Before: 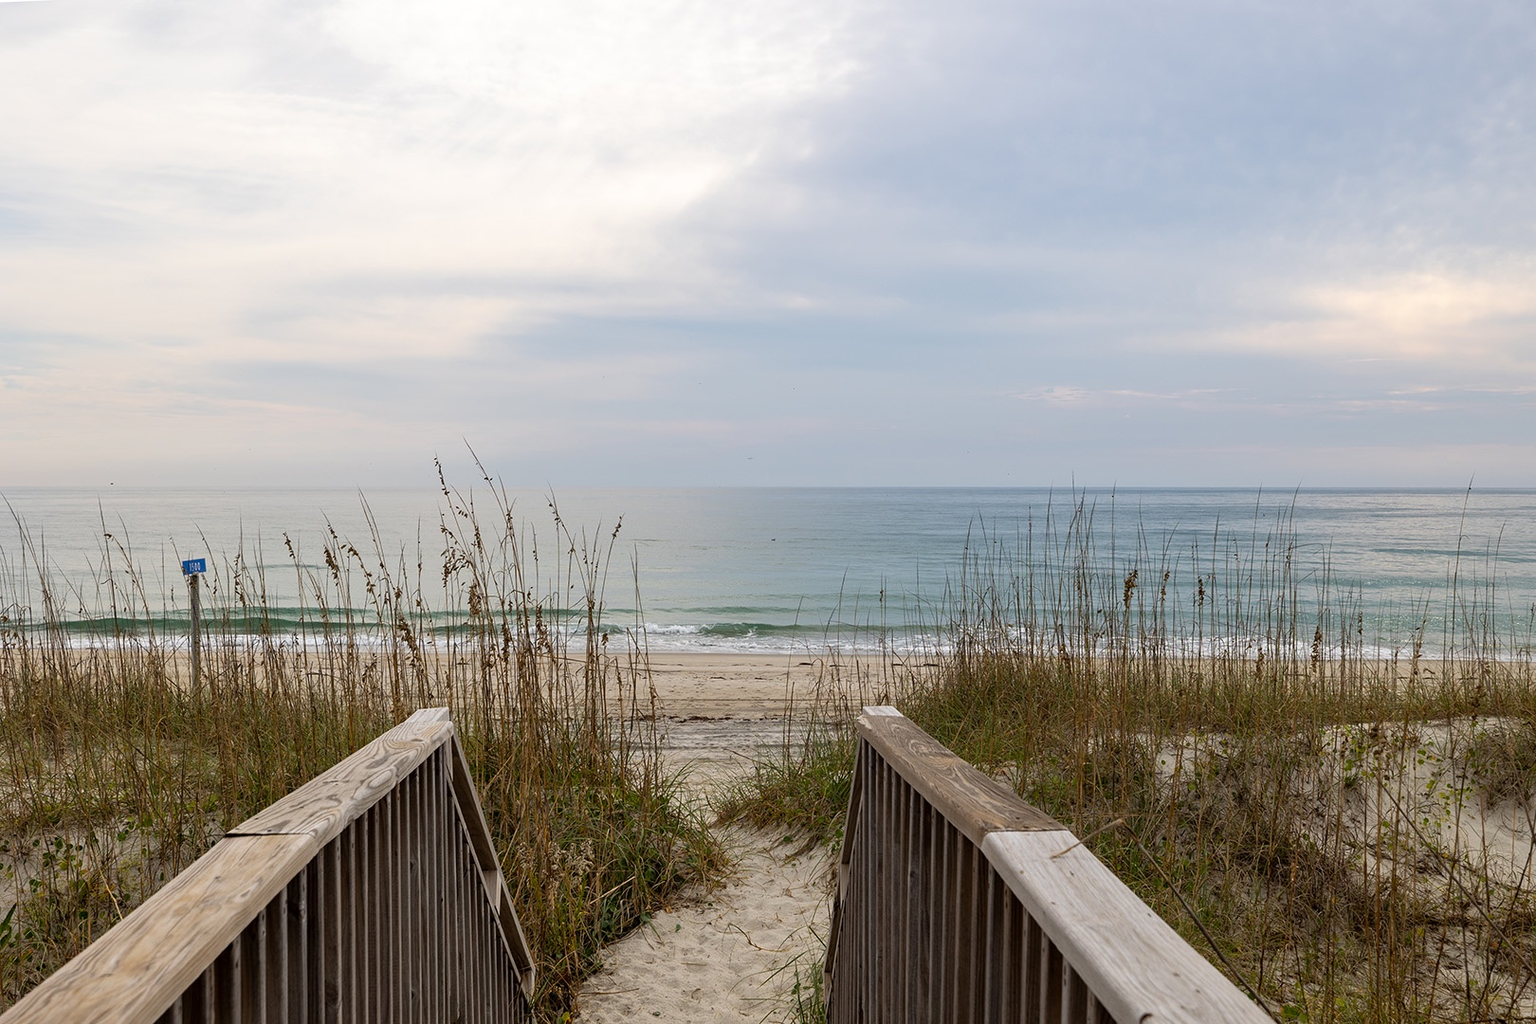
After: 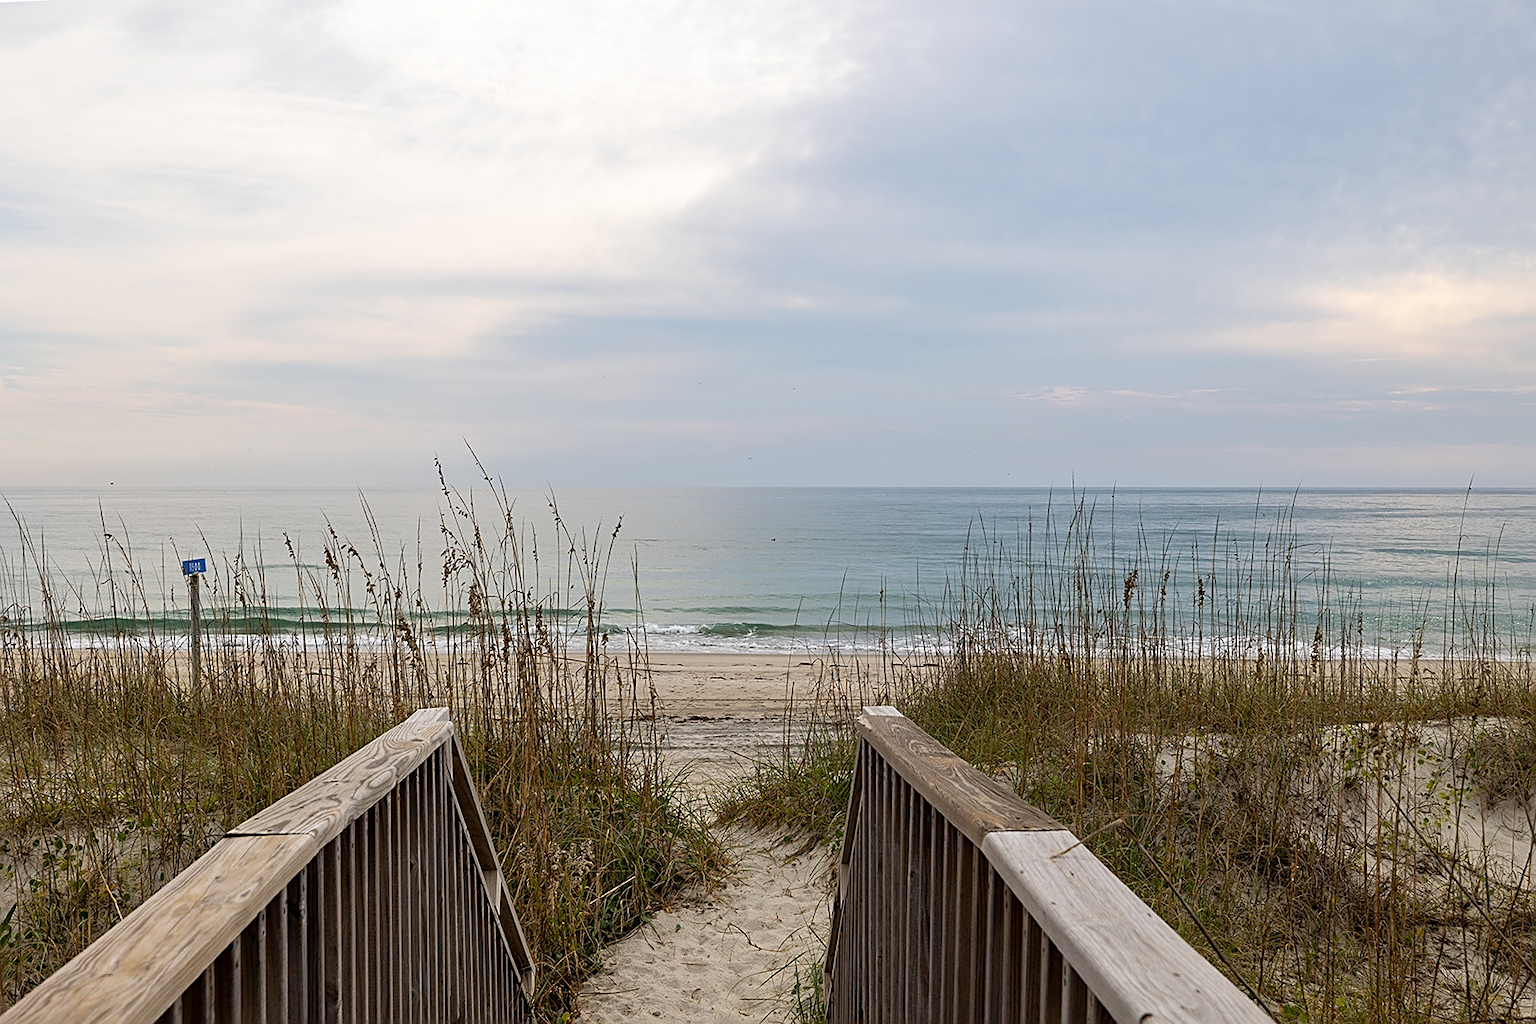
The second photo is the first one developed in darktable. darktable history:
sharpen: radius 1.967
tone equalizer: on, module defaults
